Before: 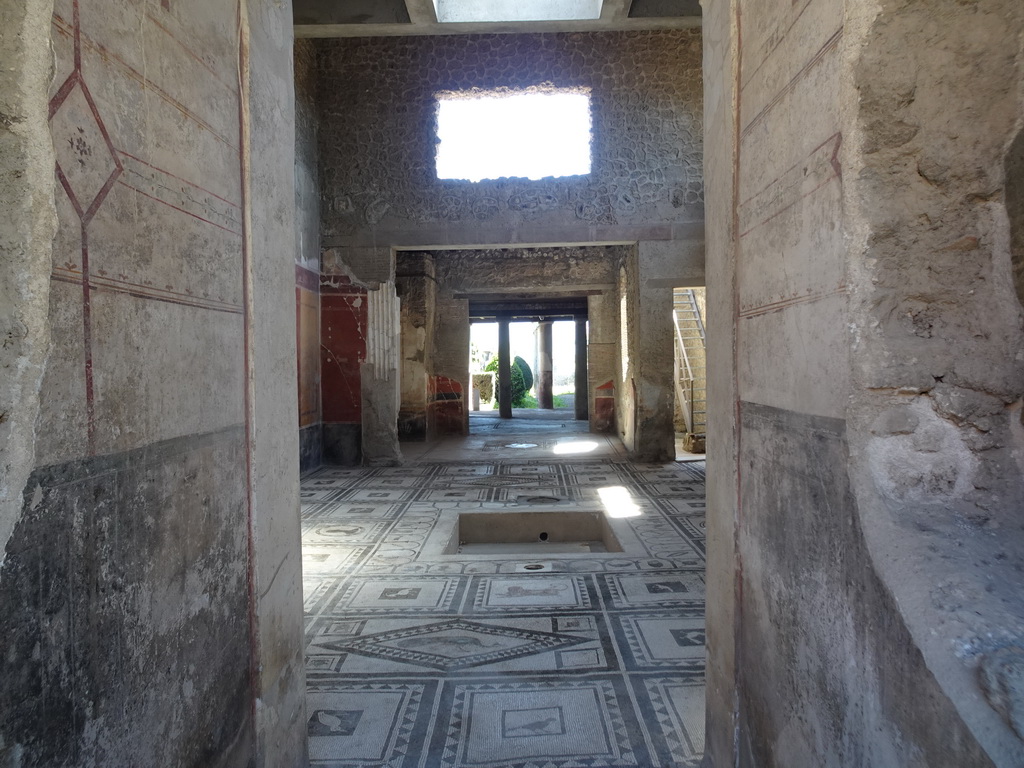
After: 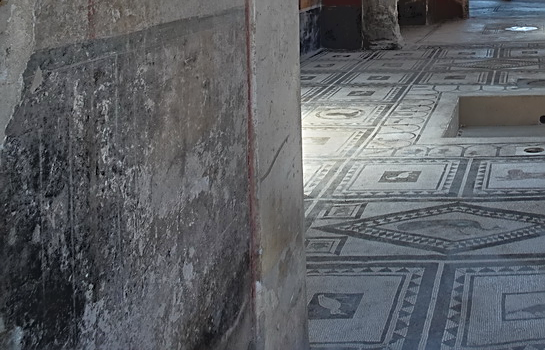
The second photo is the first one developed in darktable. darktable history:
sharpen: on, module defaults
crop and rotate: top 54.305%, right 46.746%, bottom 0.115%
tone equalizer: -7 EV -0.635 EV, -6 EV 0.965 EV, -5 EV -0.489 EV, -4 EV 0.438 EV, -3 EV 0.411 EV, -2 EV 0.129 EV, -1 EV -0.139 EV, +0 EV -0.414 EV
